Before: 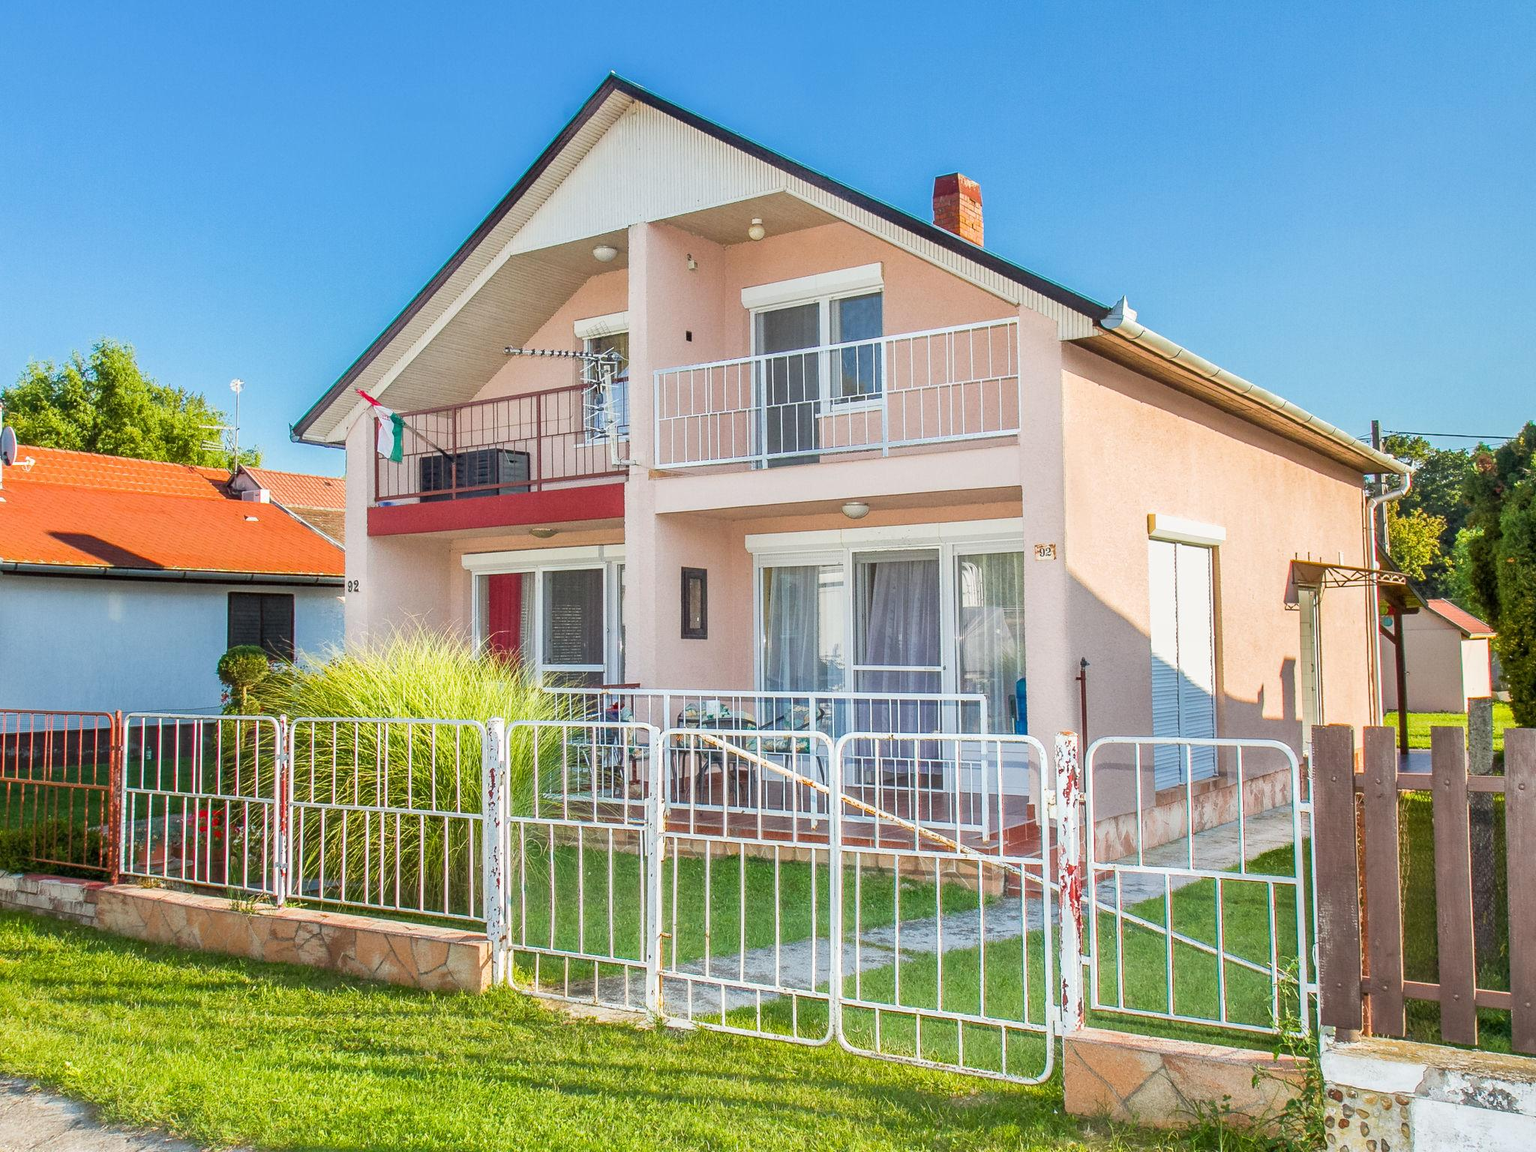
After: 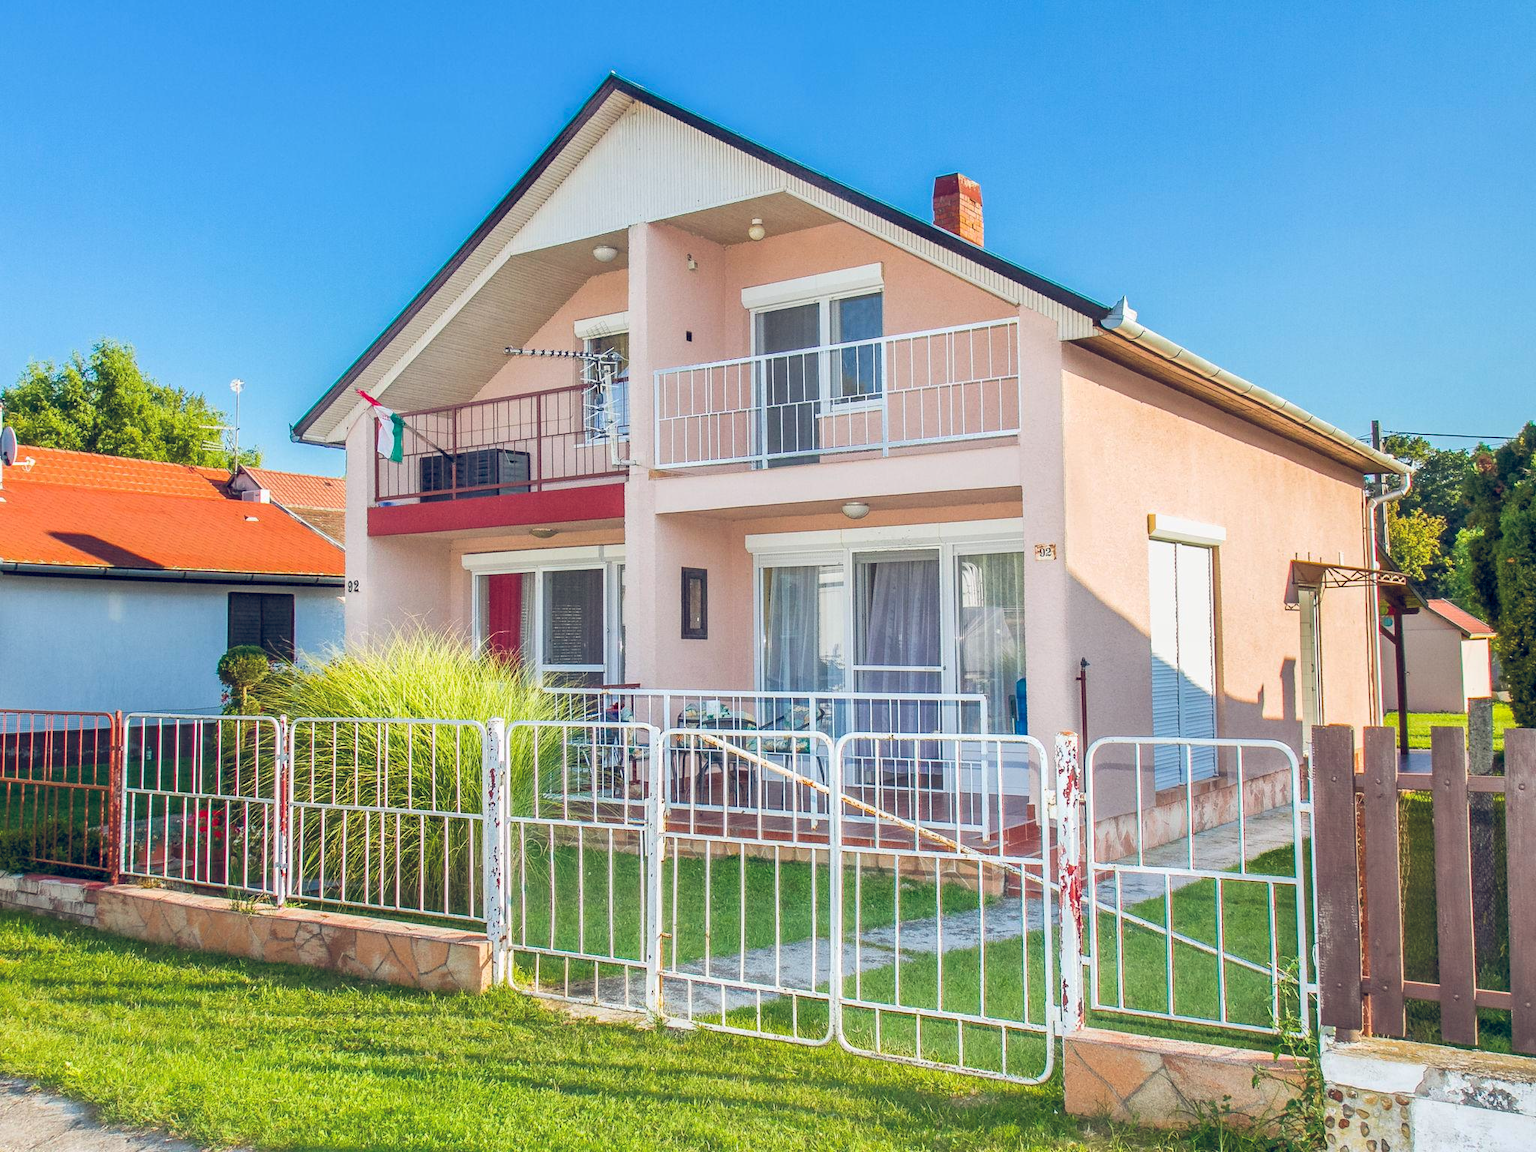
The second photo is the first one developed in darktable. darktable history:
color balance rgb: global offset › chroma 0.246%, global offset › hue 258.05°, perceptual saturation grading › global saturation 0.115%, global vibrance 20%
